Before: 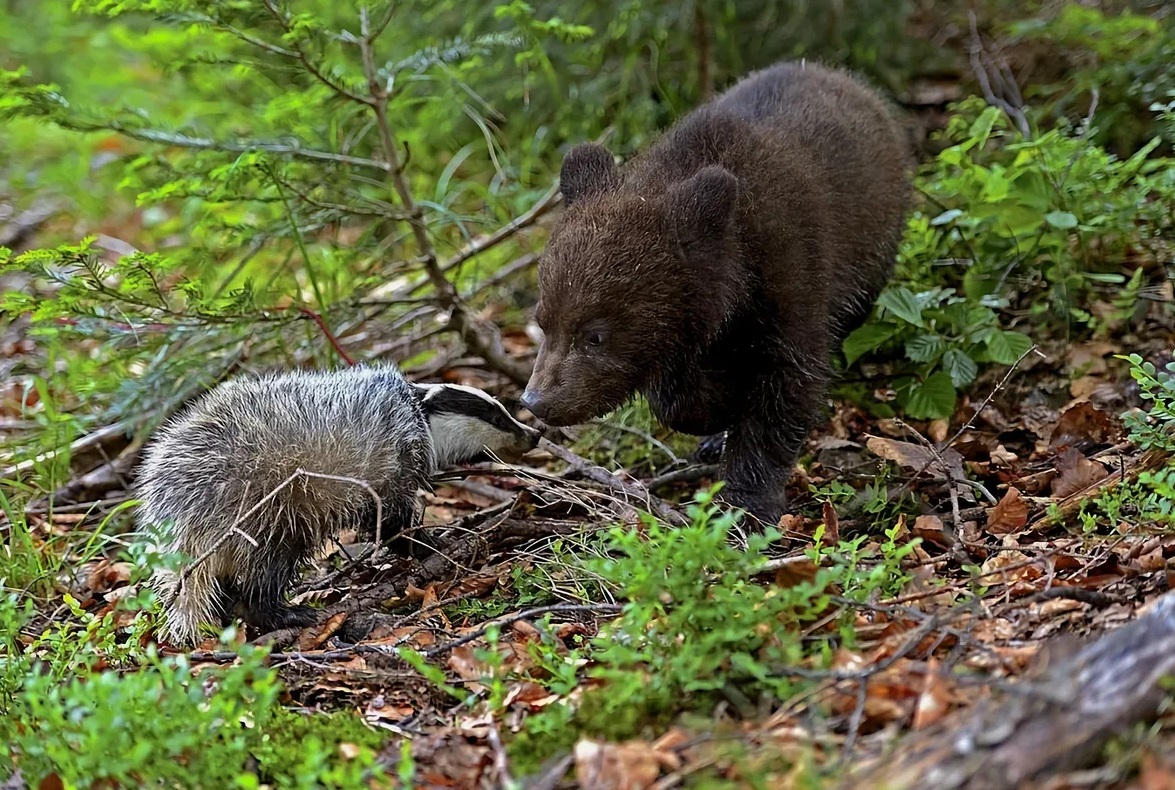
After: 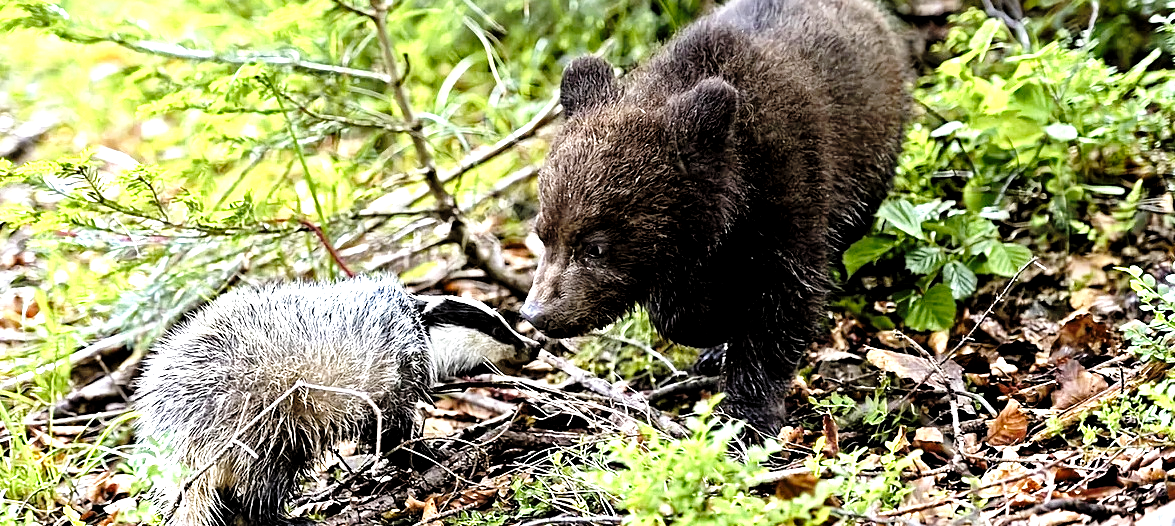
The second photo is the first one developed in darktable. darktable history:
crop: top 11.166%, bottom 22.168%
base curve: curves: ch0 [(0, 0) (0.032, 0.037) (0.105, 0.228) (0.435, 0.76) (0.856, 0.983) (1, 1)], preserve colors none
levels: levels [0.101, 0.578, 0.953]
local contrast: mode bilateral grid, contrast 20, coarseness 50, detail 130%, midtone range 0.2
exposure: black level correction 0.001, exposure 1.129 EV, compensate exposure bias true, compensate highlight preservation false
